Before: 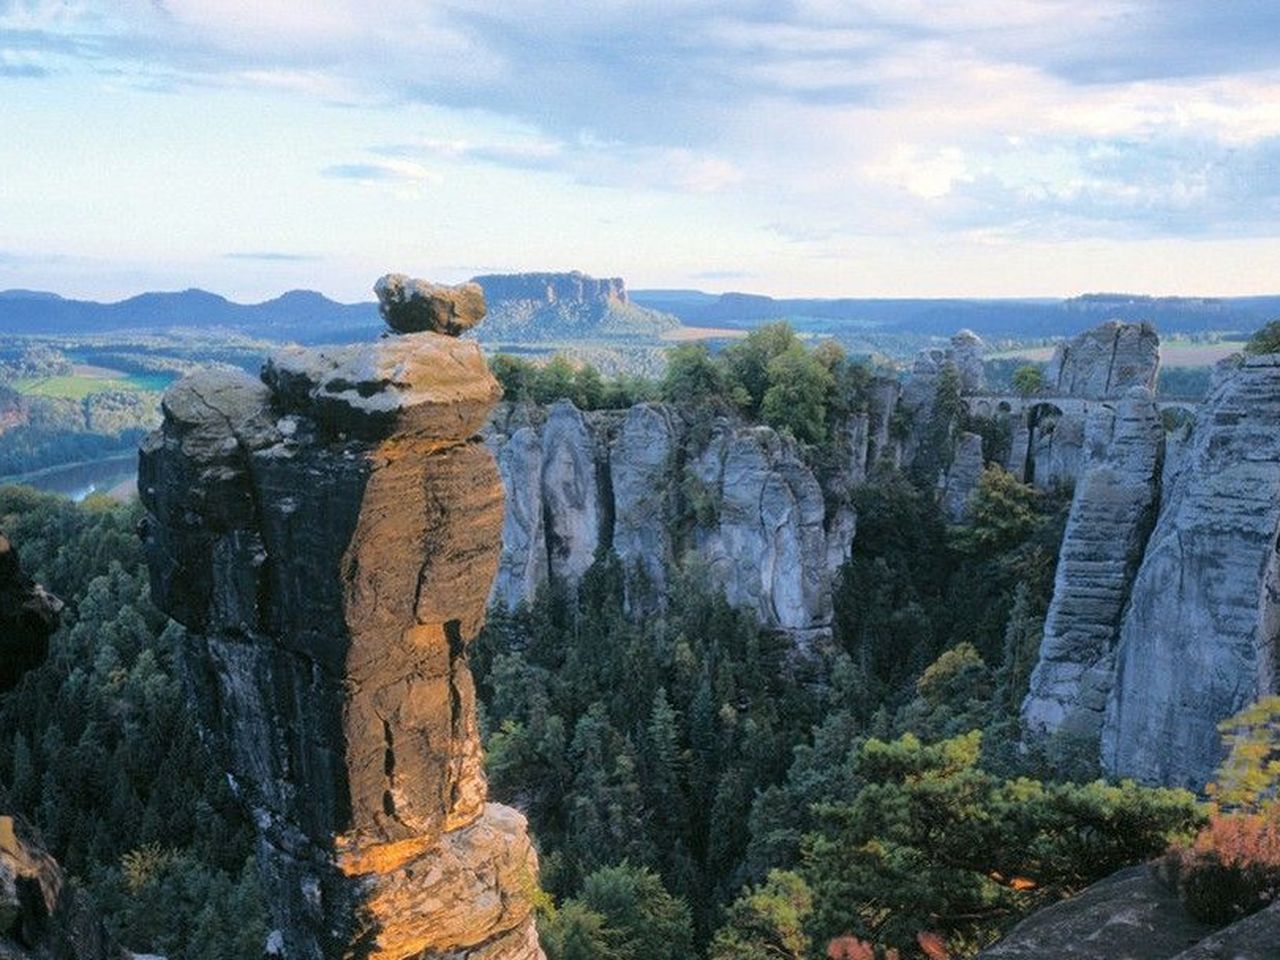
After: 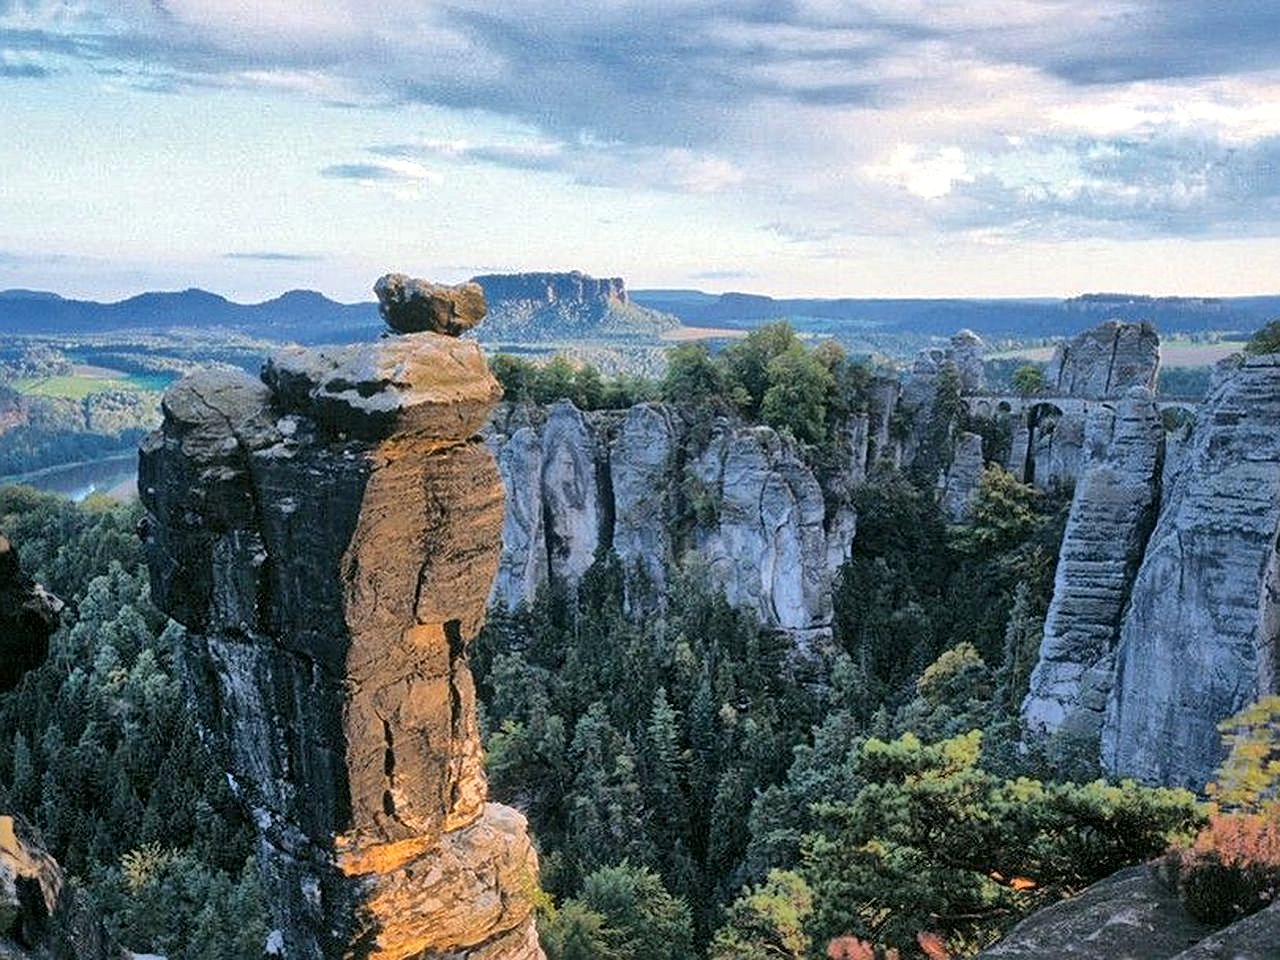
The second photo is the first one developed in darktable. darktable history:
shadows and highlights: low approximation 0.01, soften with gaussian
local contrast: mode bilateral grid, contrast 19, coarseness 50, detail 141%, midtone range 0.2
sharpen: amount 0.497
